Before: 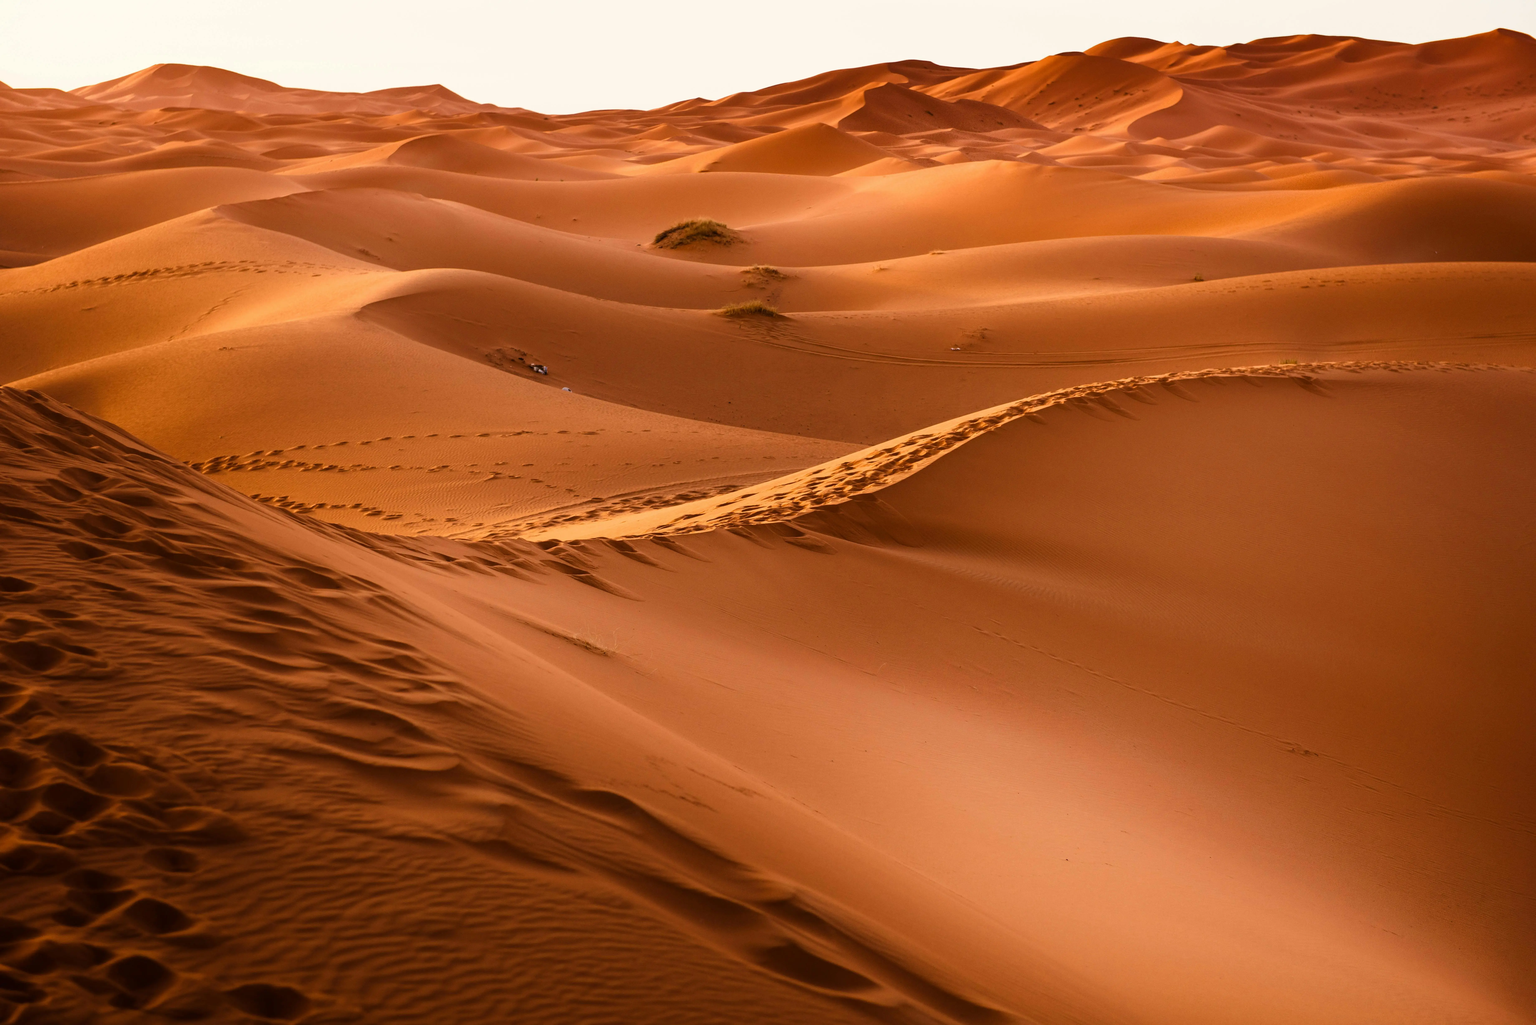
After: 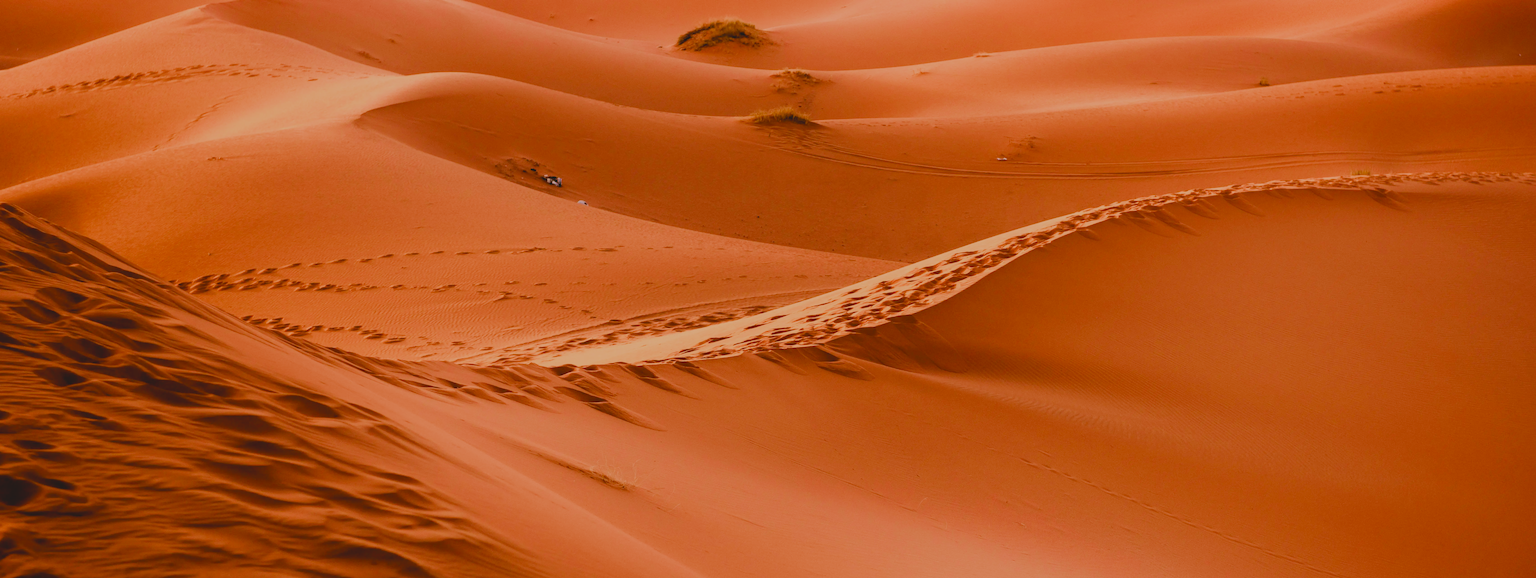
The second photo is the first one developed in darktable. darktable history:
exposure: black level correction 0.005, exposure 0.409 EV, compensate highlight preservation false
contrast brightness saturation: contrast -0.181, saturation 0.189
filmic rgb: black relative exposure -7.65 EV, white relative exposure 4.56 EV, hardness 3.61, contrast 1.057, add noise in highlights 0.002, preserve chrominance max RGB, color science v3 (2019), use custom middle-gray values true, contrast in highlights soft
crop: left 1.751%, top 19.698%, right 5.495%, bottom 27.969%
